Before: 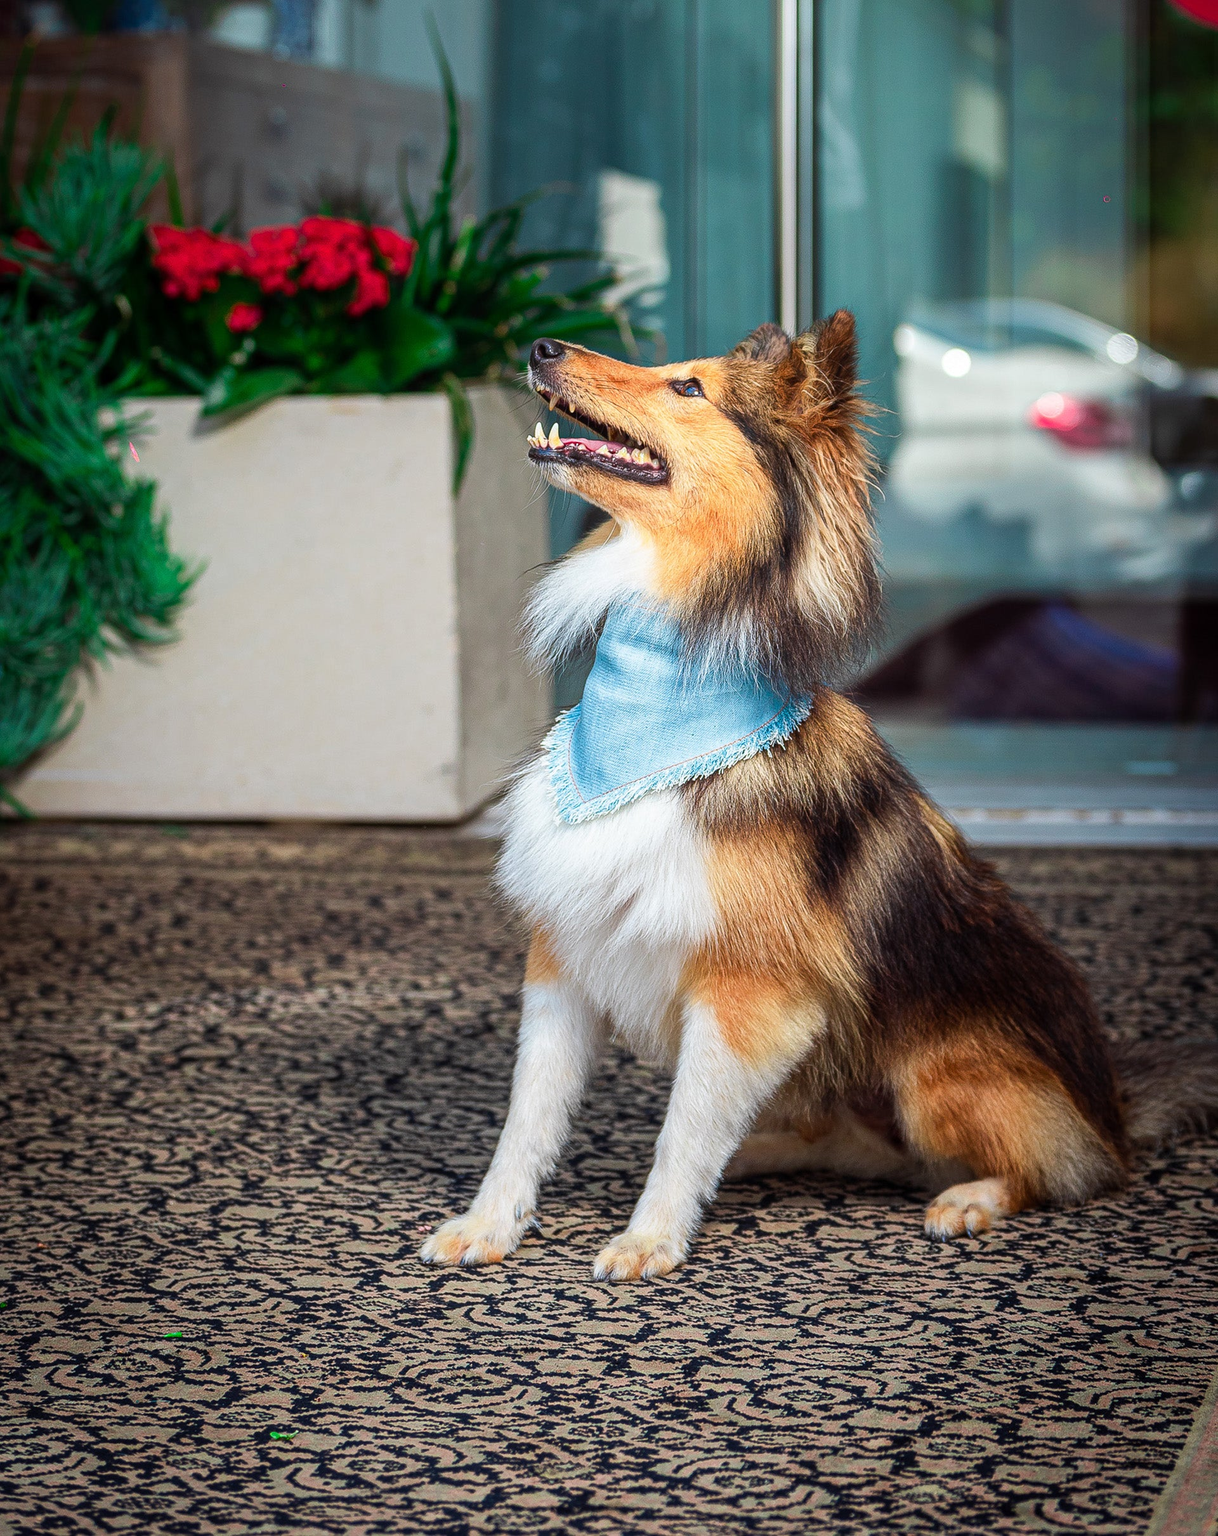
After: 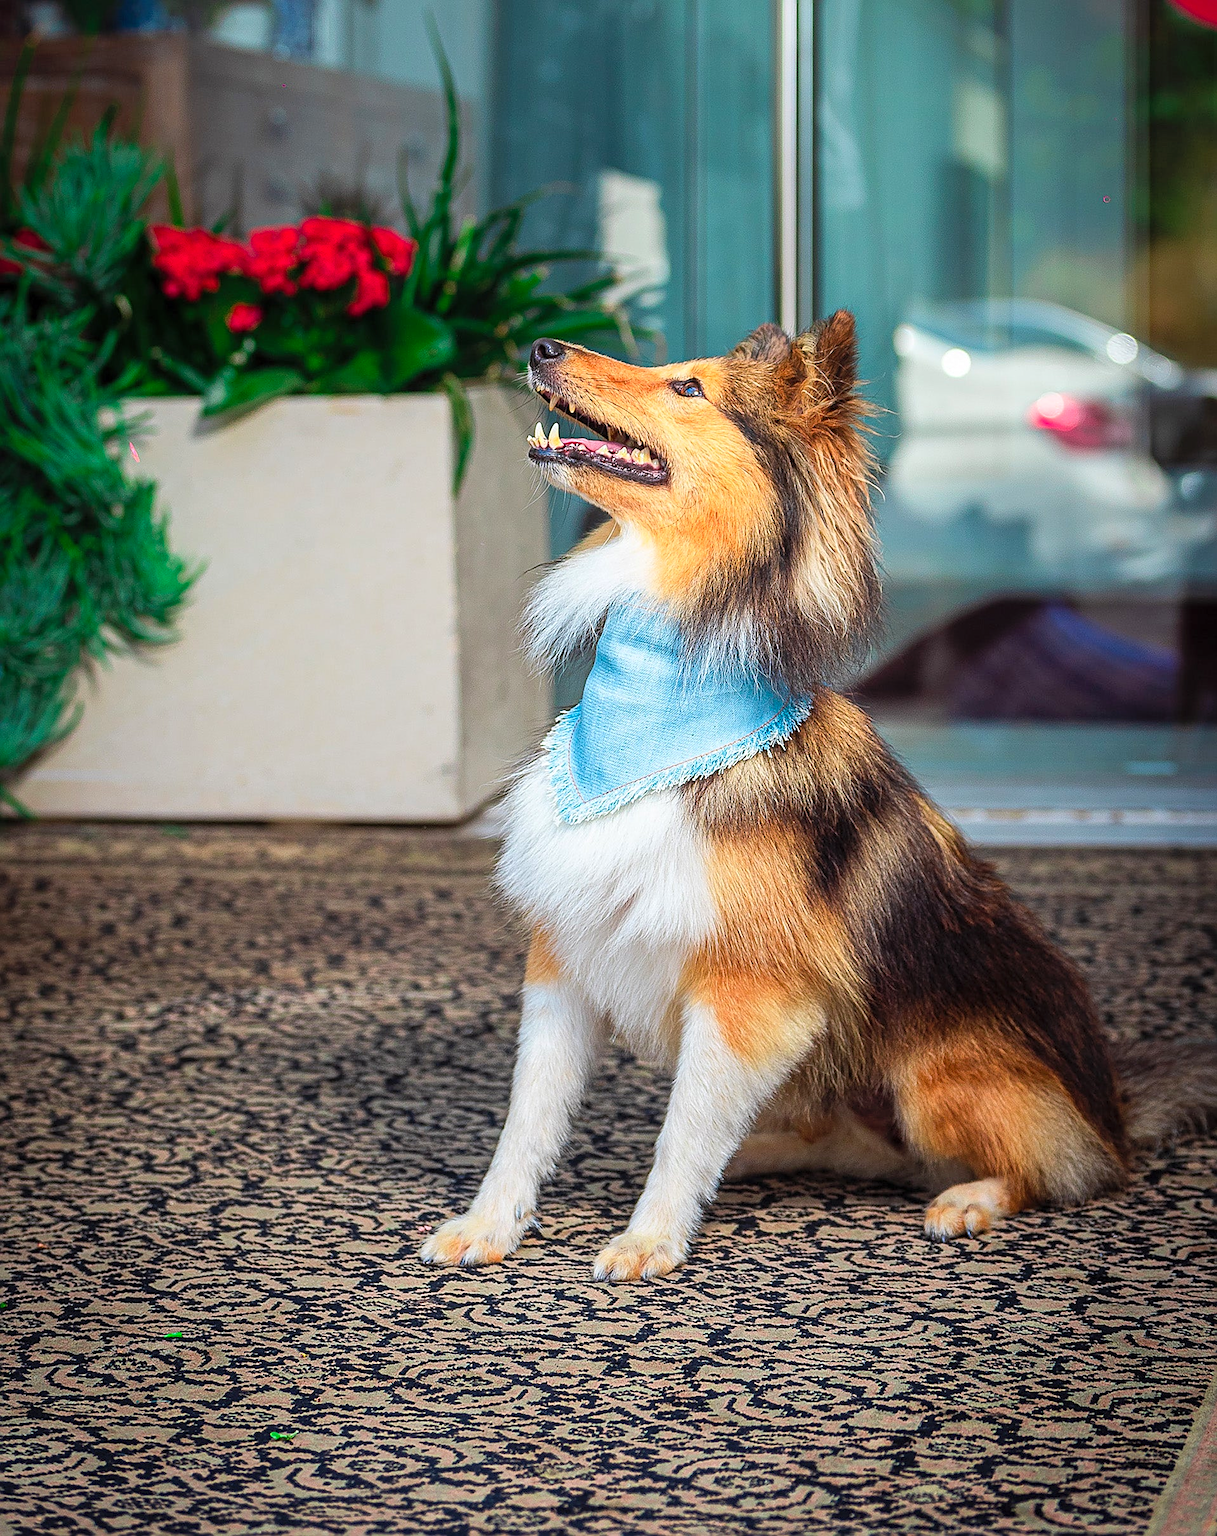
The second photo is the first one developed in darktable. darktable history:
contrast brightness saturation: brightness 0.09, saturation 0.19
sharpen: on, module defaults
